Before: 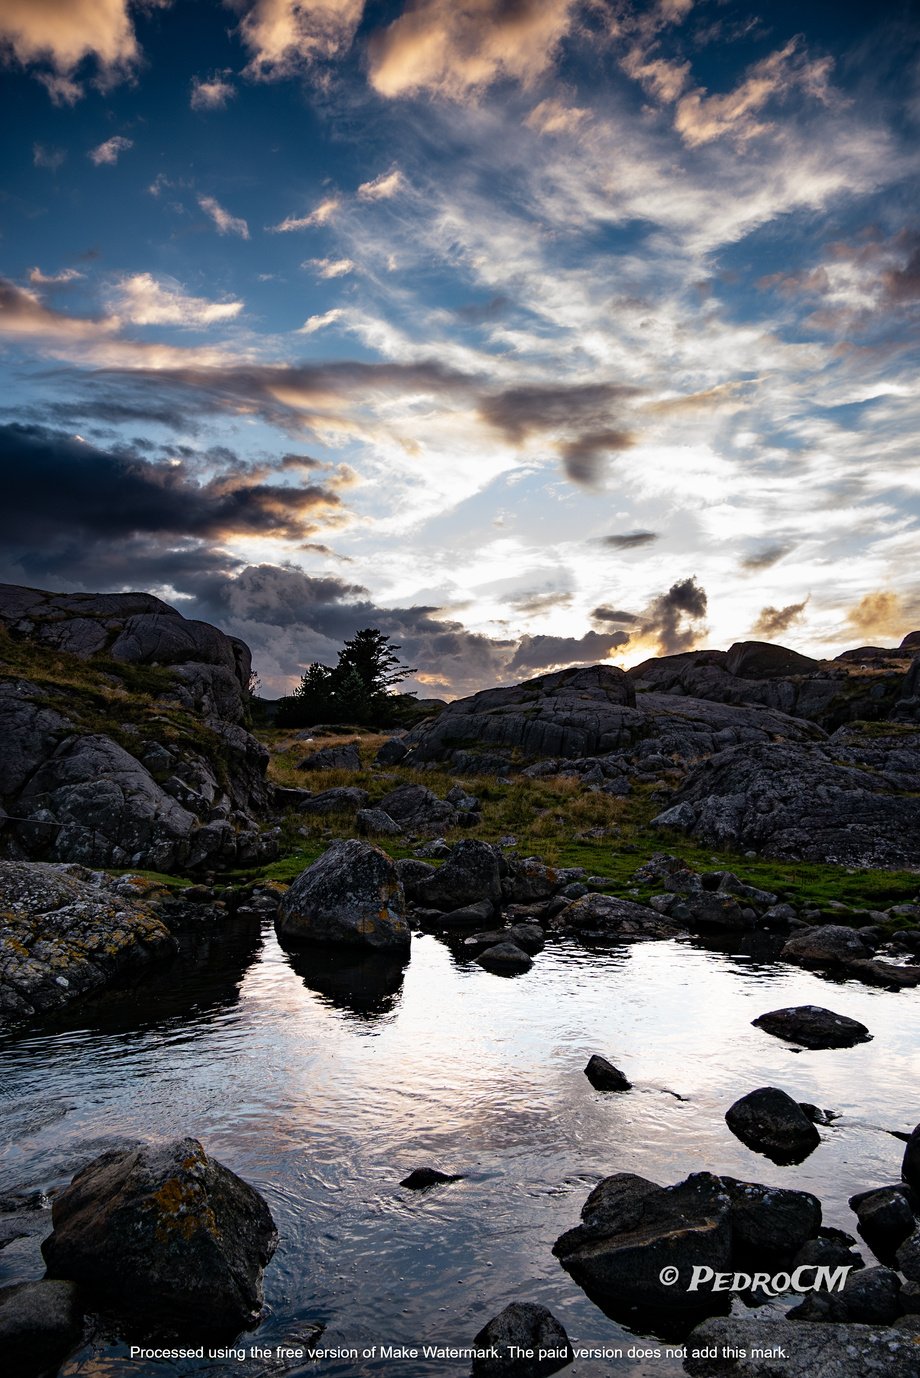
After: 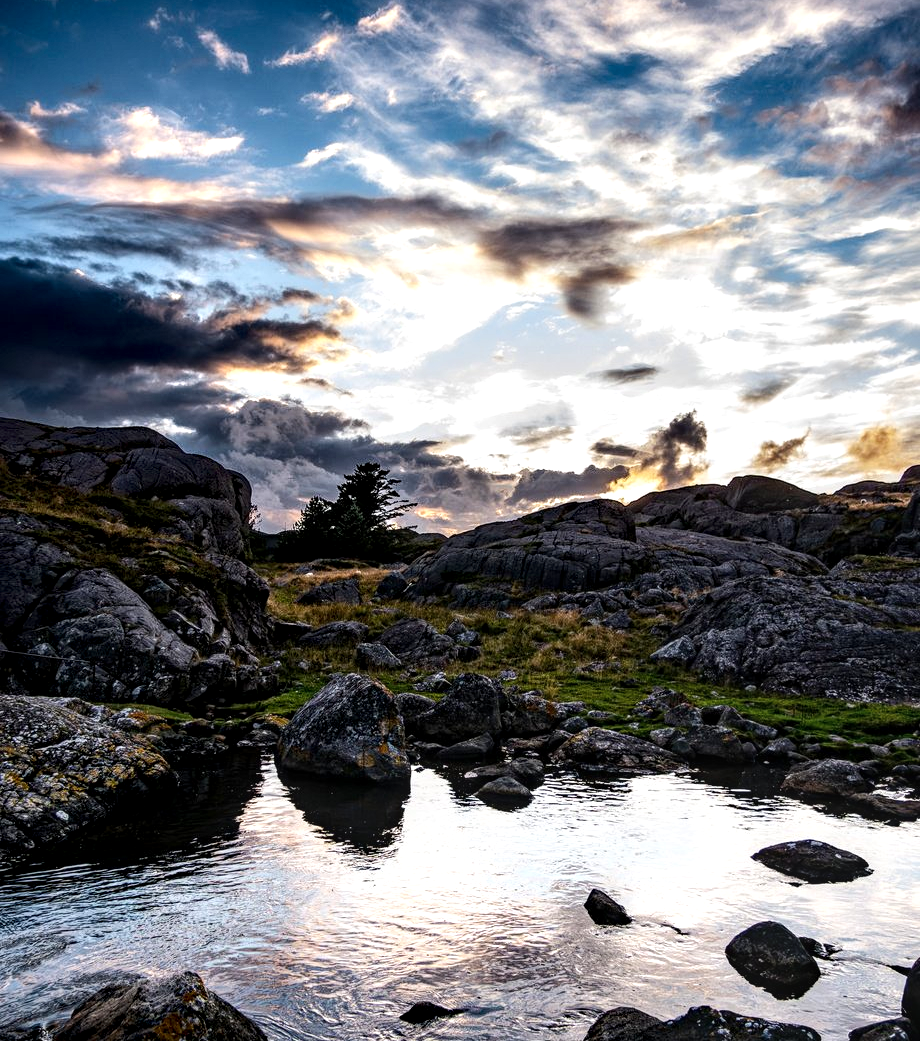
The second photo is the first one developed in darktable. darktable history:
local contrast: detail 160%
color balance rgb: highlights gain › luminance 15.013%, perceptual saturation grading › global saturation 0.868%, perceptual brilliance grading › mid-tones 10.337%, perceptual brilliance grading › shadows 15.28%, global vibrance 20%
contrast brightness saturation: contrast 0.141
crop and rotate: top 12.08%, bottom 12.357%
